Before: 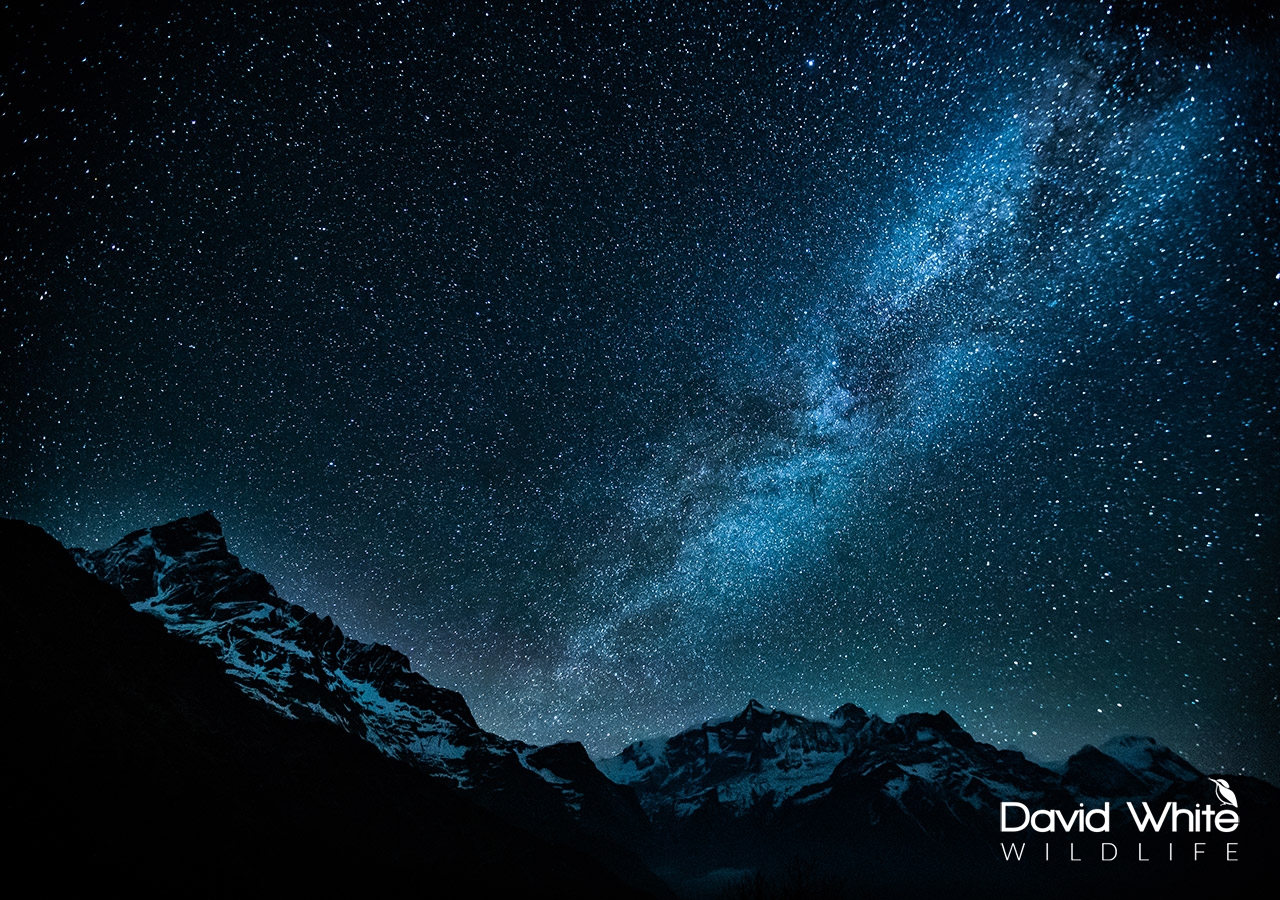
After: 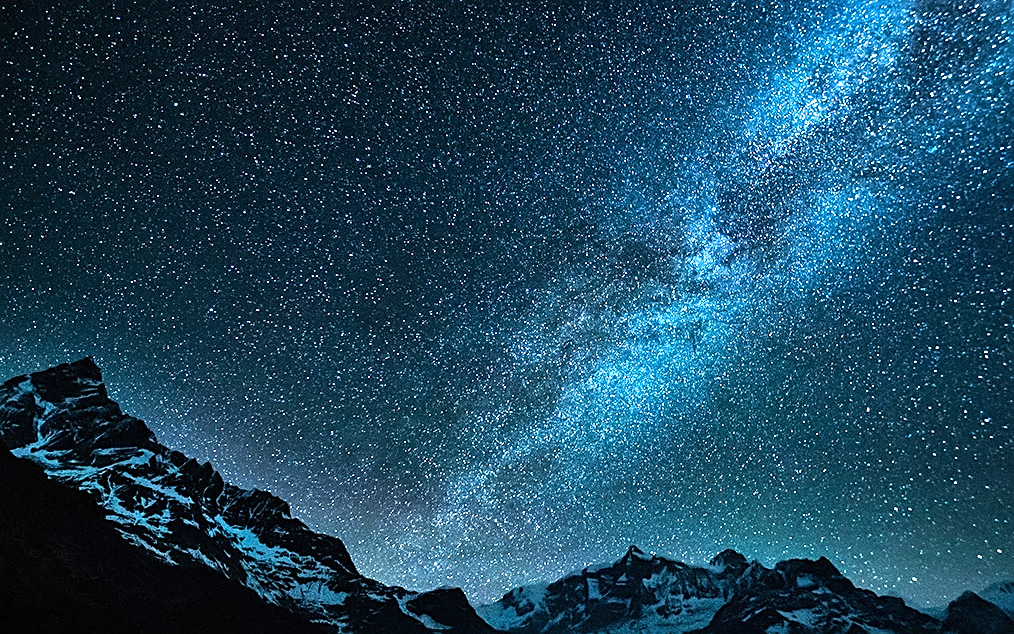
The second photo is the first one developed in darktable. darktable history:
sharpen: on, module defaults
exposure: black level correction 0, exposure 1.098 EV, compensate highlight preservation false
crop: left 9.446%, top 17.184%, right 11.299%, bottom 12.321%
